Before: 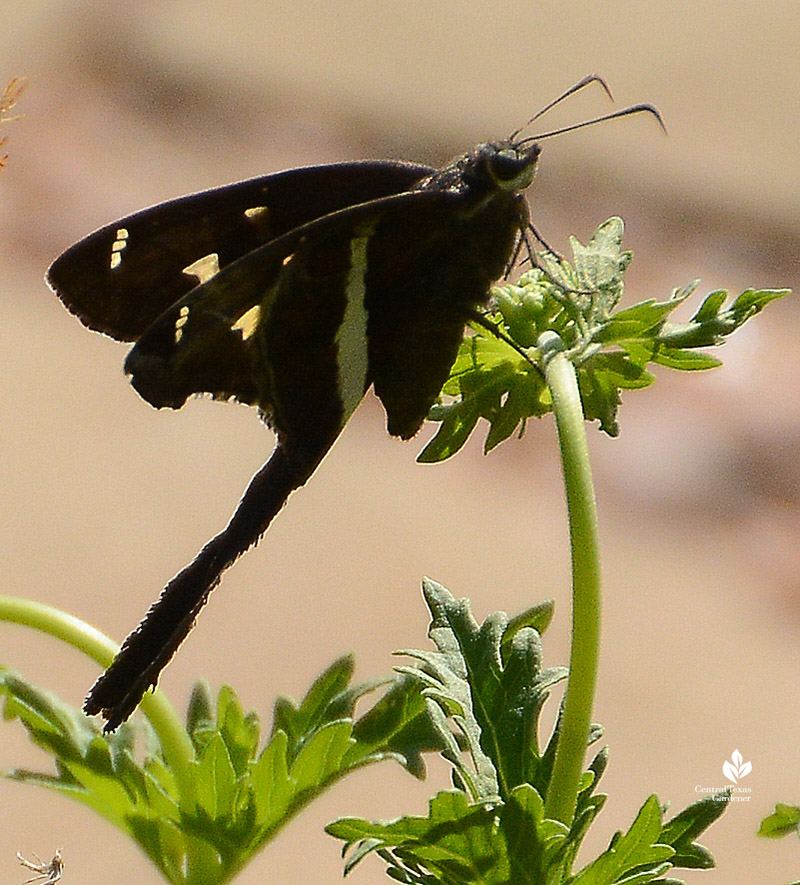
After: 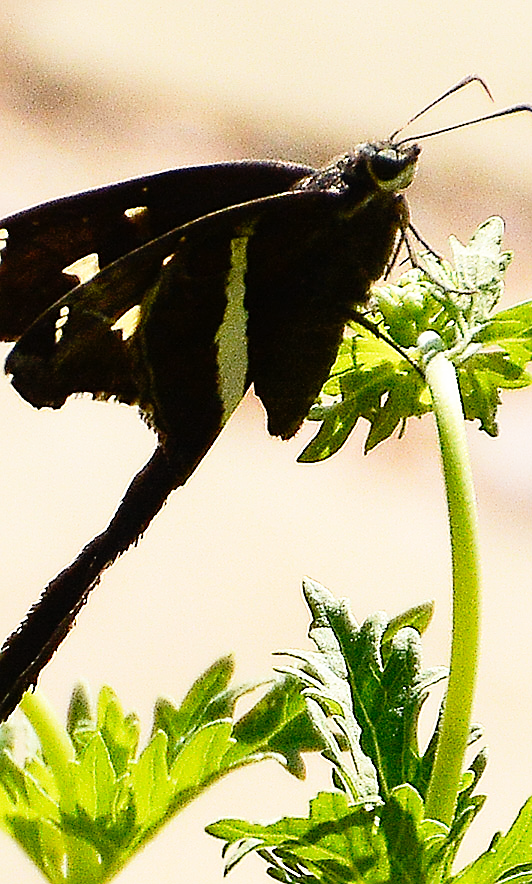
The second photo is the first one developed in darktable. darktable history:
base curve: curves: ch0 [(0, 0) (0.012, 0.01) (0.073, 0.168) (0.31, 0.711) (0.645, 0.957) (1, 1)], preserve colors none
crop and rotate: left 15.217%, right 18.21%
sharpen: on, module defaults
